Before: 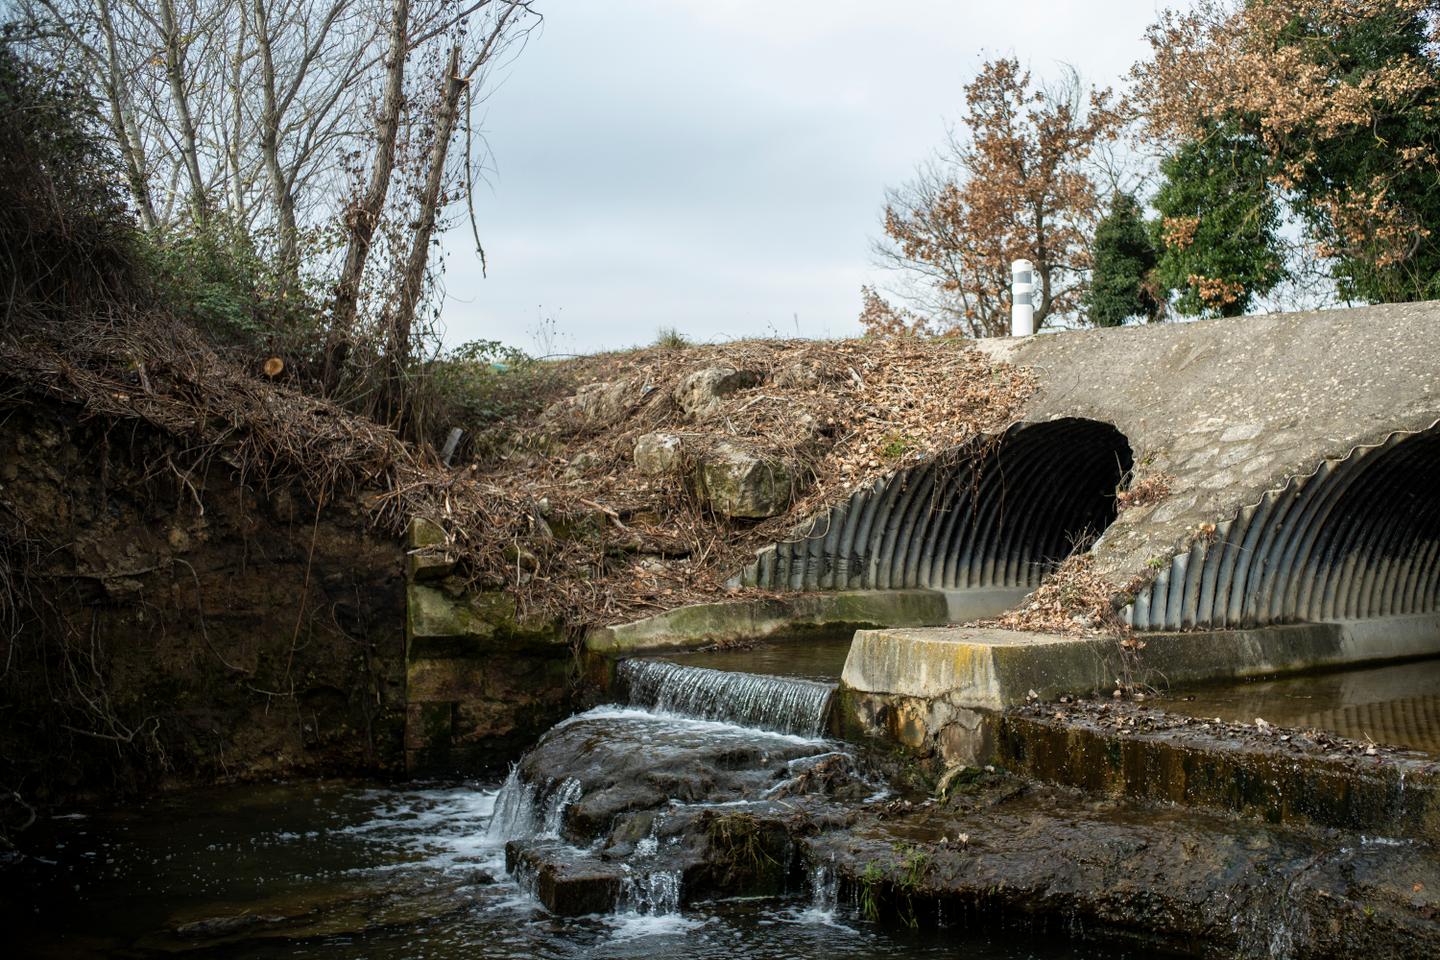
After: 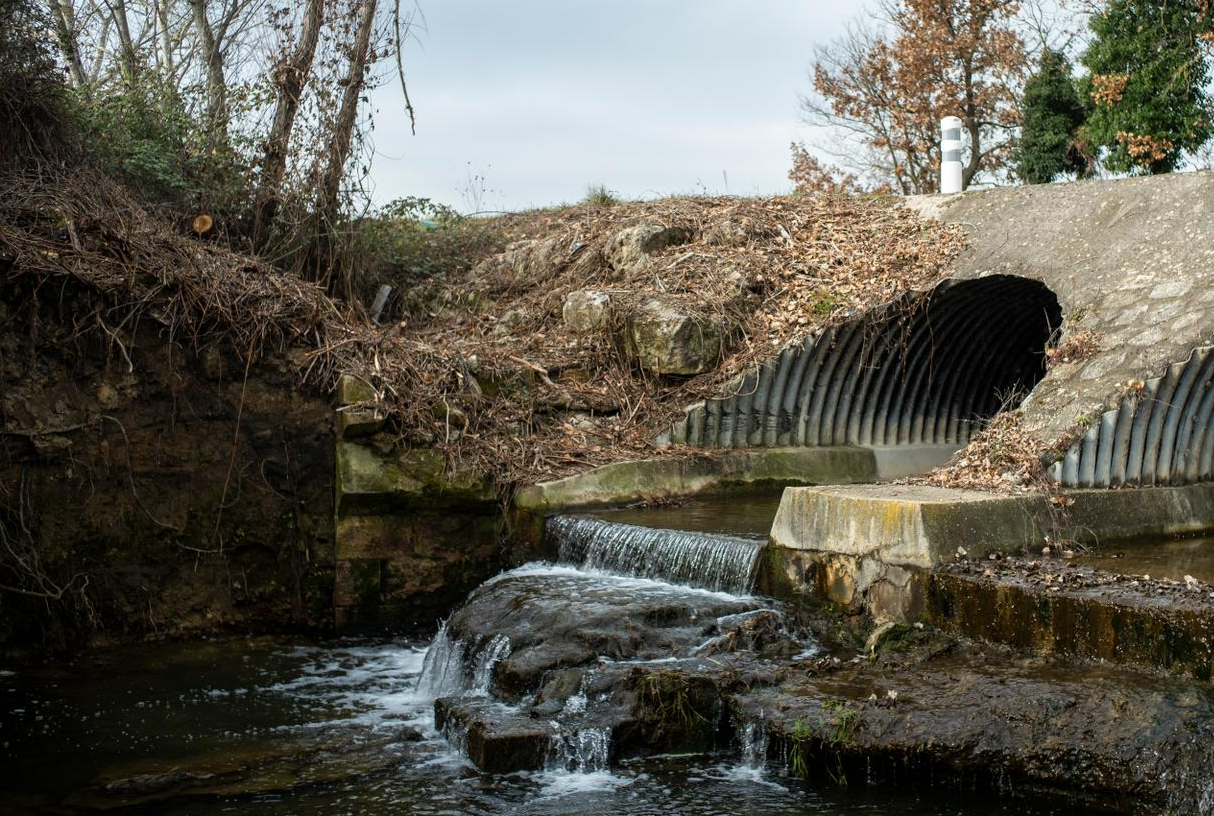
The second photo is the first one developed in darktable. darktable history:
crop and rotate: left 4.975%, top 14.934%, right 10.709%
tone equalizer: on, module defaults
